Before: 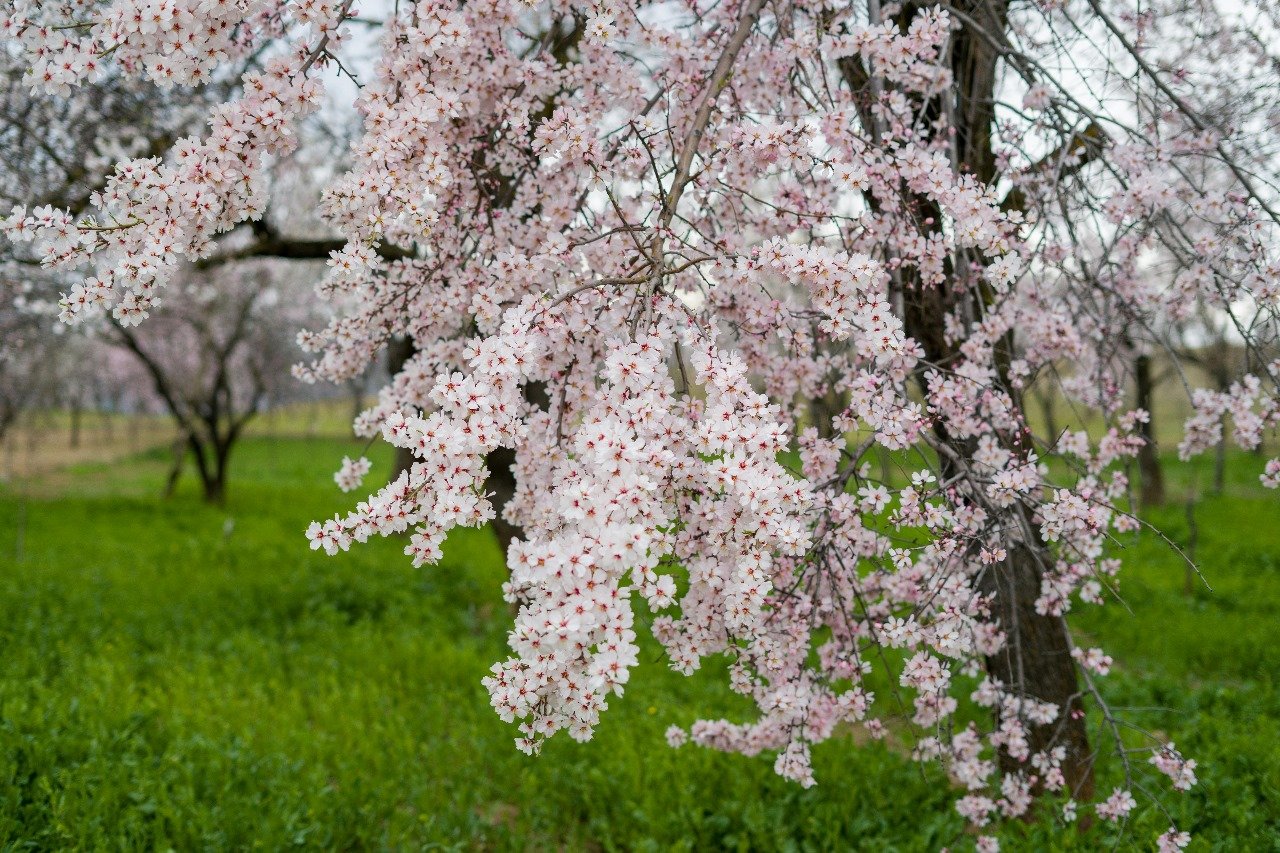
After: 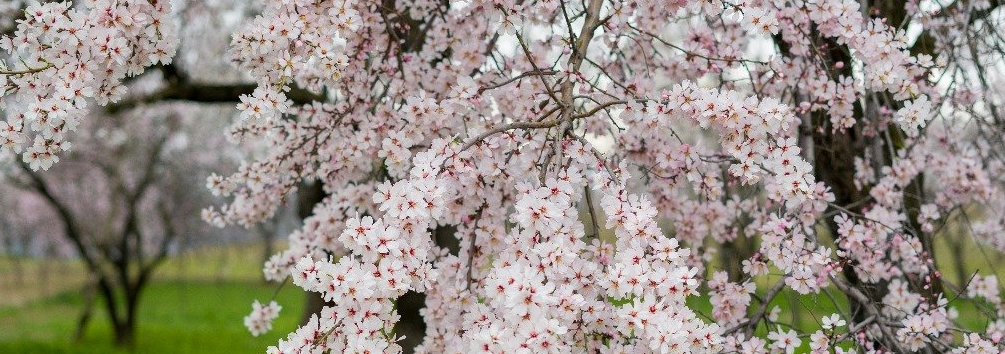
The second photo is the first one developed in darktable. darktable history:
color calibration: illuminant same as pipeline (D50), x 0.346, y 0.359, temperature 5002.42 K
crop: left 7.036%, top 18.398%, right 14.379%, bottom 40.043%
